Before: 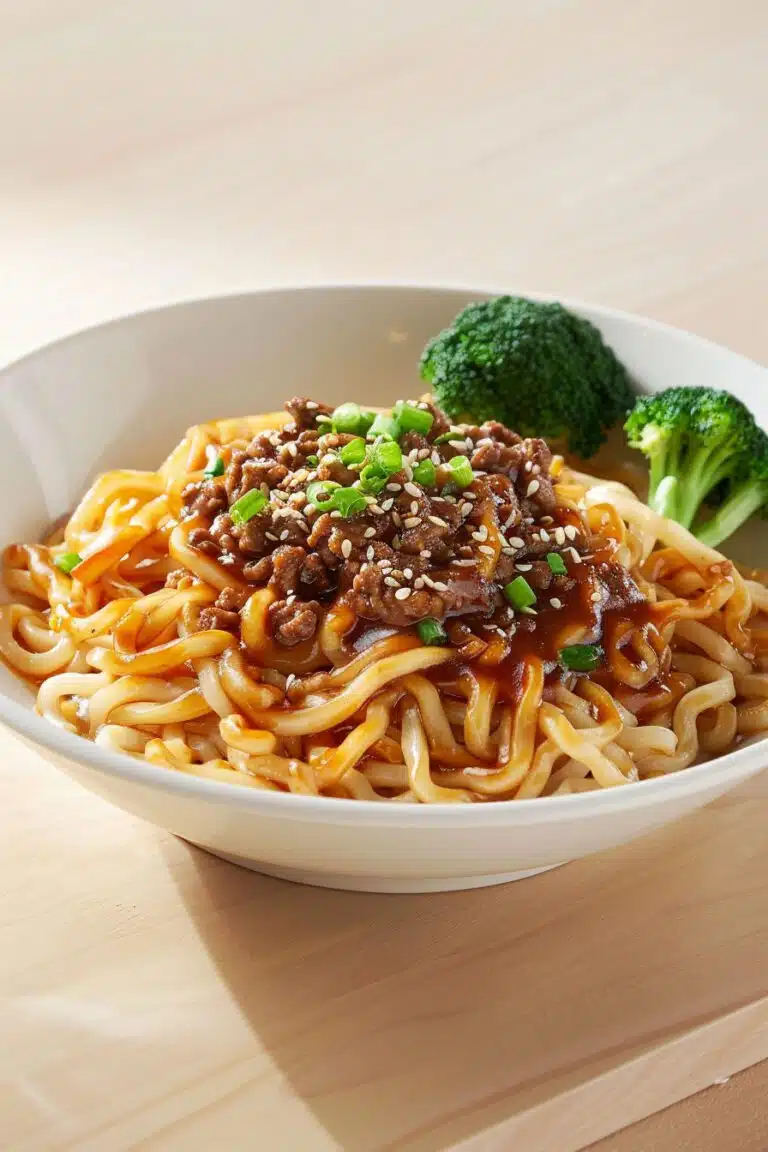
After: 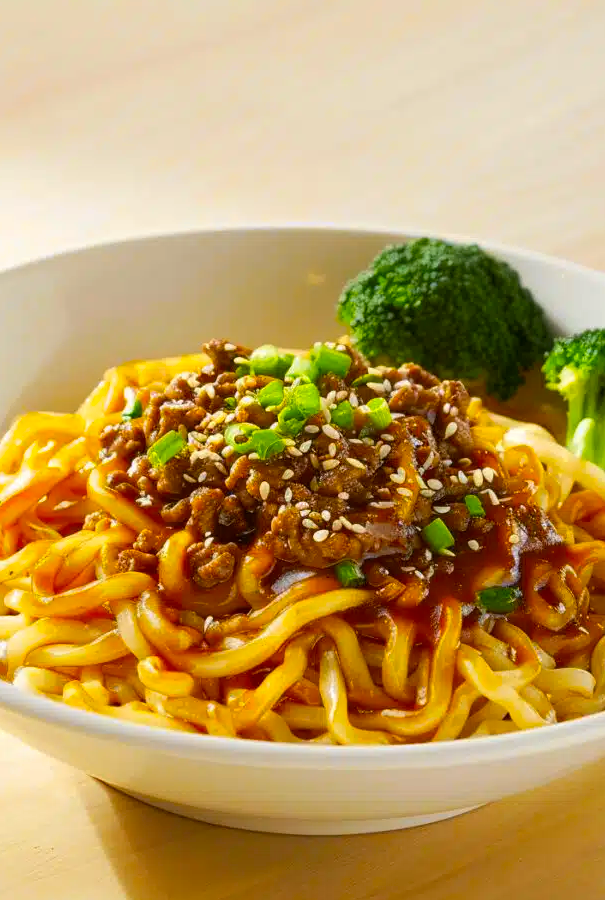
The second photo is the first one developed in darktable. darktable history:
color contrast: green-magenta contrast 1.12, blue-yellow contrast 1.95, unbound 0
crop and rotate: left 10.77%, top 5.1%, right 10.41%, bottom 16.76%
